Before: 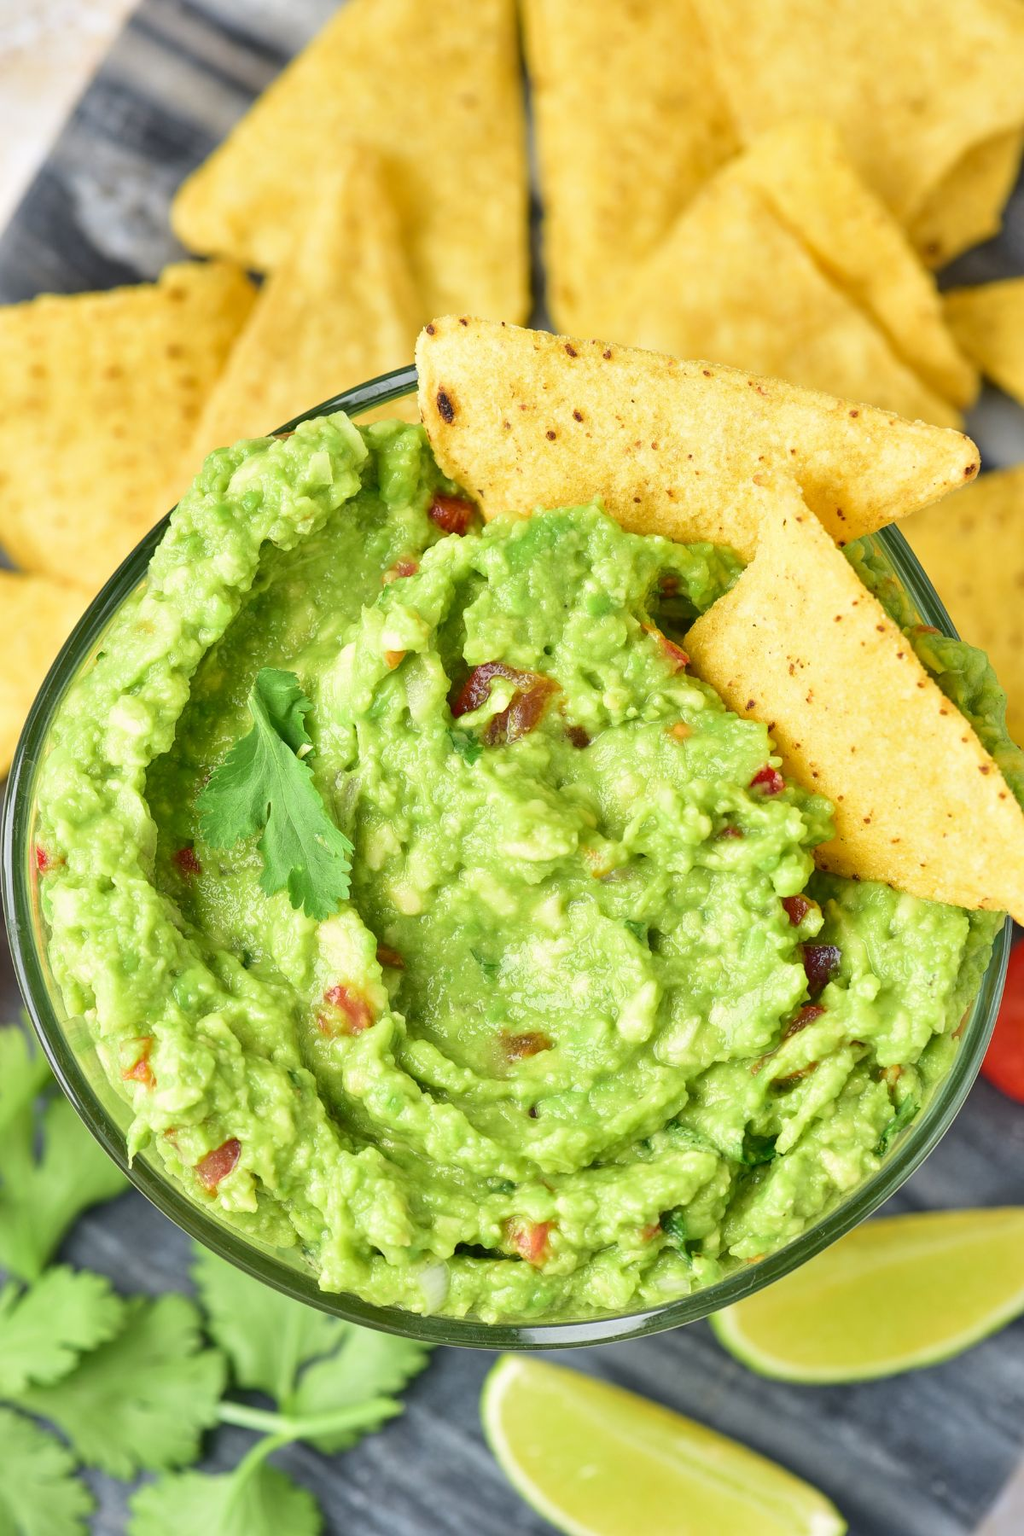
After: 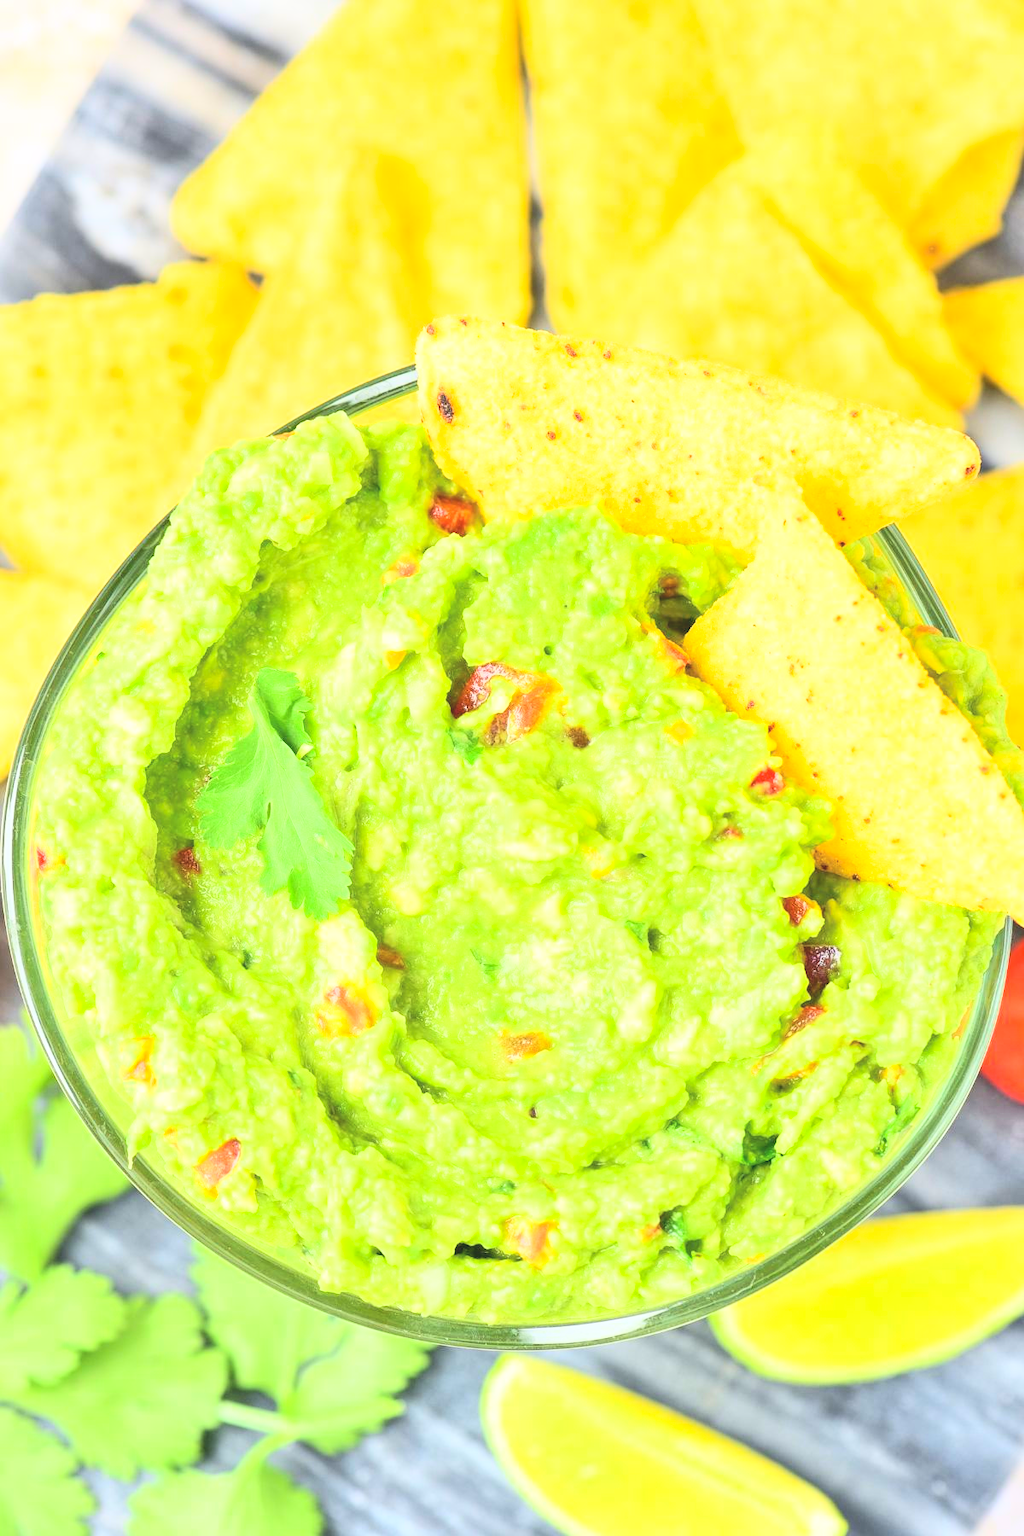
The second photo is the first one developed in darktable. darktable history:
contrast brightness saturation: contrast 0.1, brightness 0.3, saturation 0.14
base curve: curves: ch0 [(0, 0) (0.018, 0.026) (0.143, 0.37) (0.33, 0.731) (0.458, 0.853) (0.735, 0.965) (0.905, 0.986) (1, 1)]
